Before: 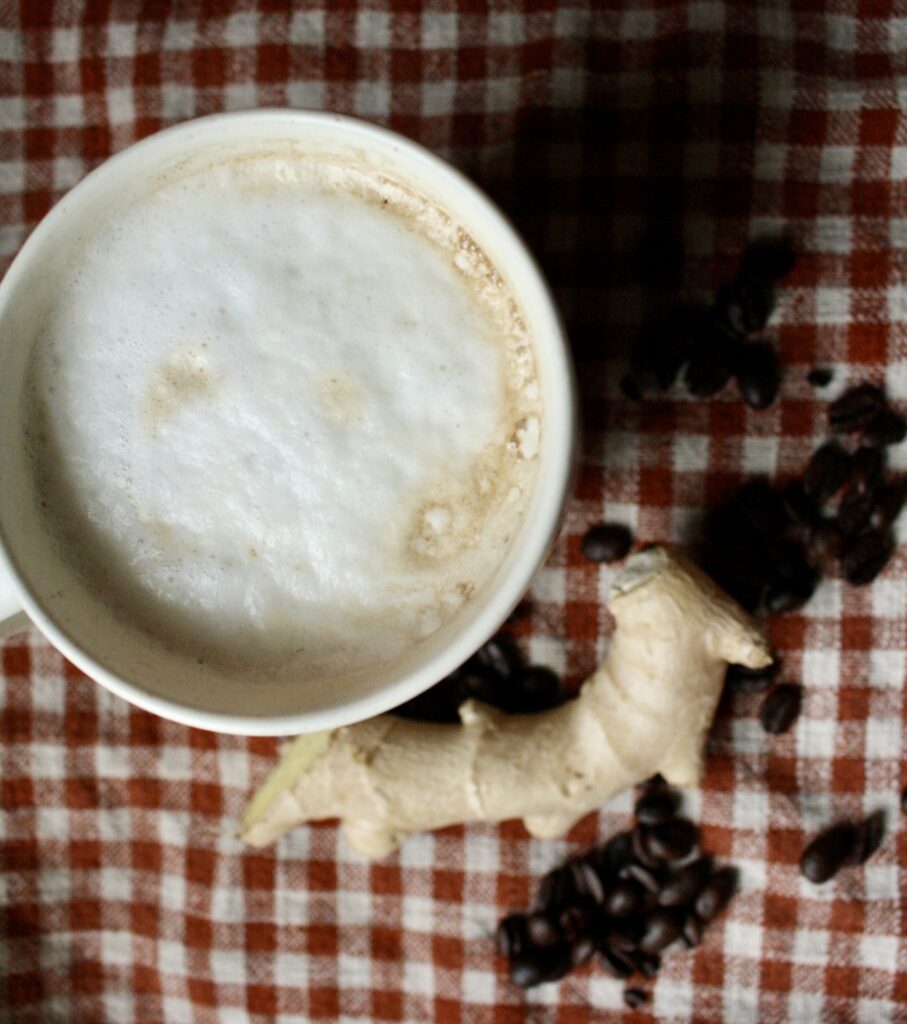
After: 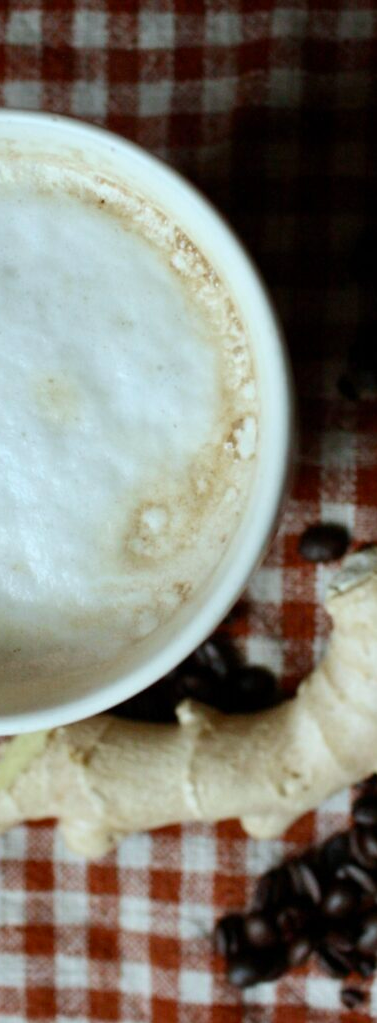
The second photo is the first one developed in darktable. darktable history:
crop: left 31.229%, right 27.105%
white balance: red 0.925, blue 1.046
